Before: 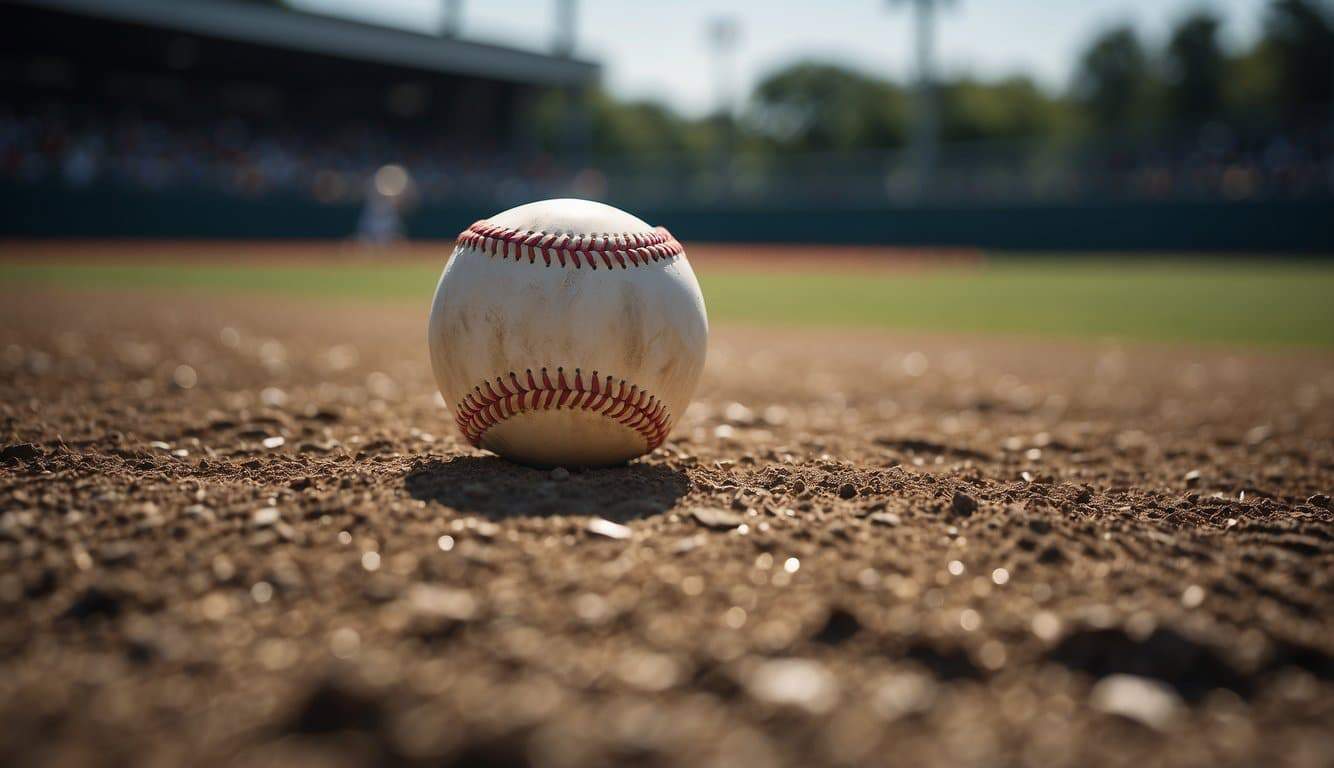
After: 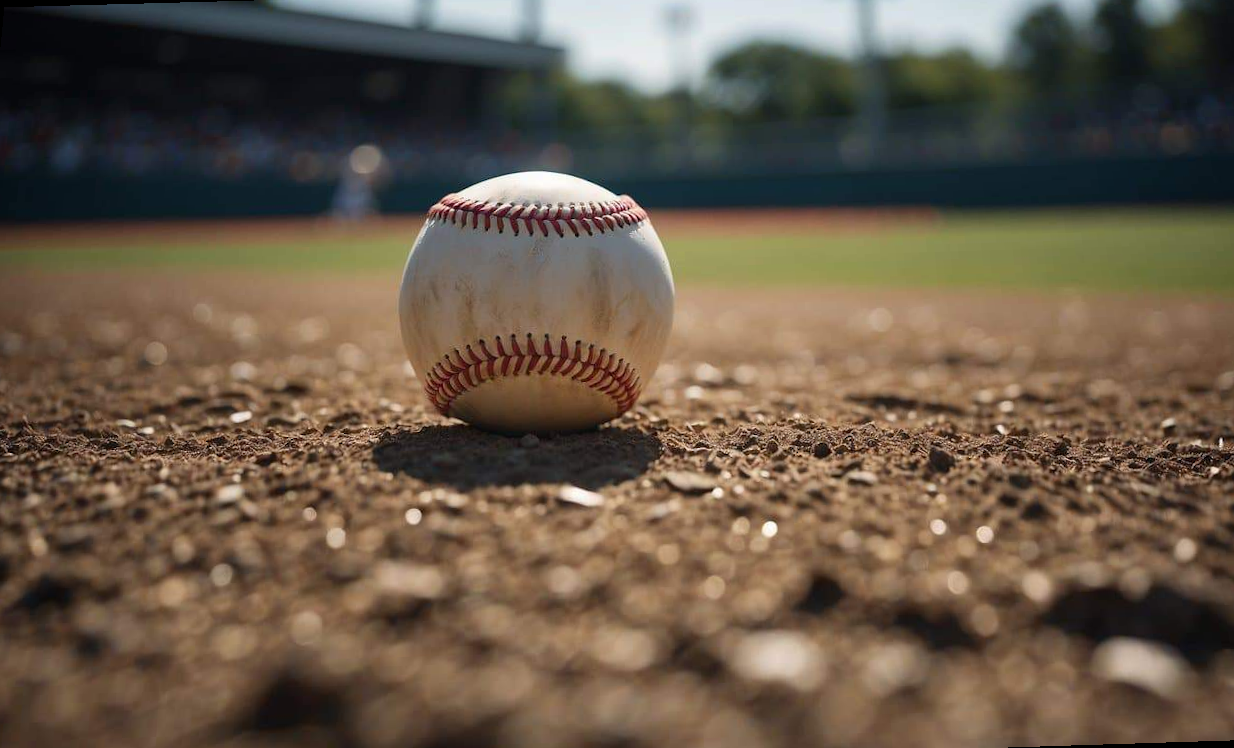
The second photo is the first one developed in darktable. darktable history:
rotate and perspective: rotation -1.68°, lens shift (vertical) -0.146, crop left 0.049, crop right 0.912, crop top 0.032, crop bottom 0.96
exposure: compensate highlight preservation false
